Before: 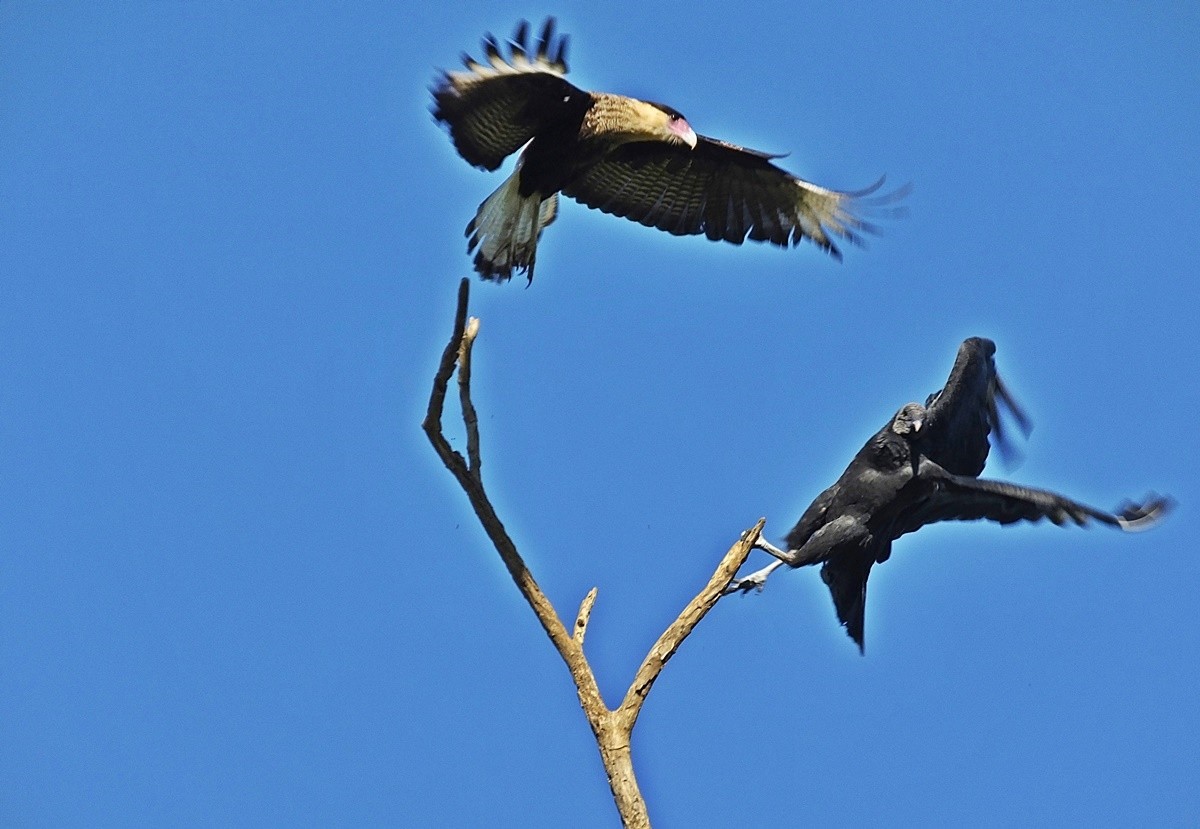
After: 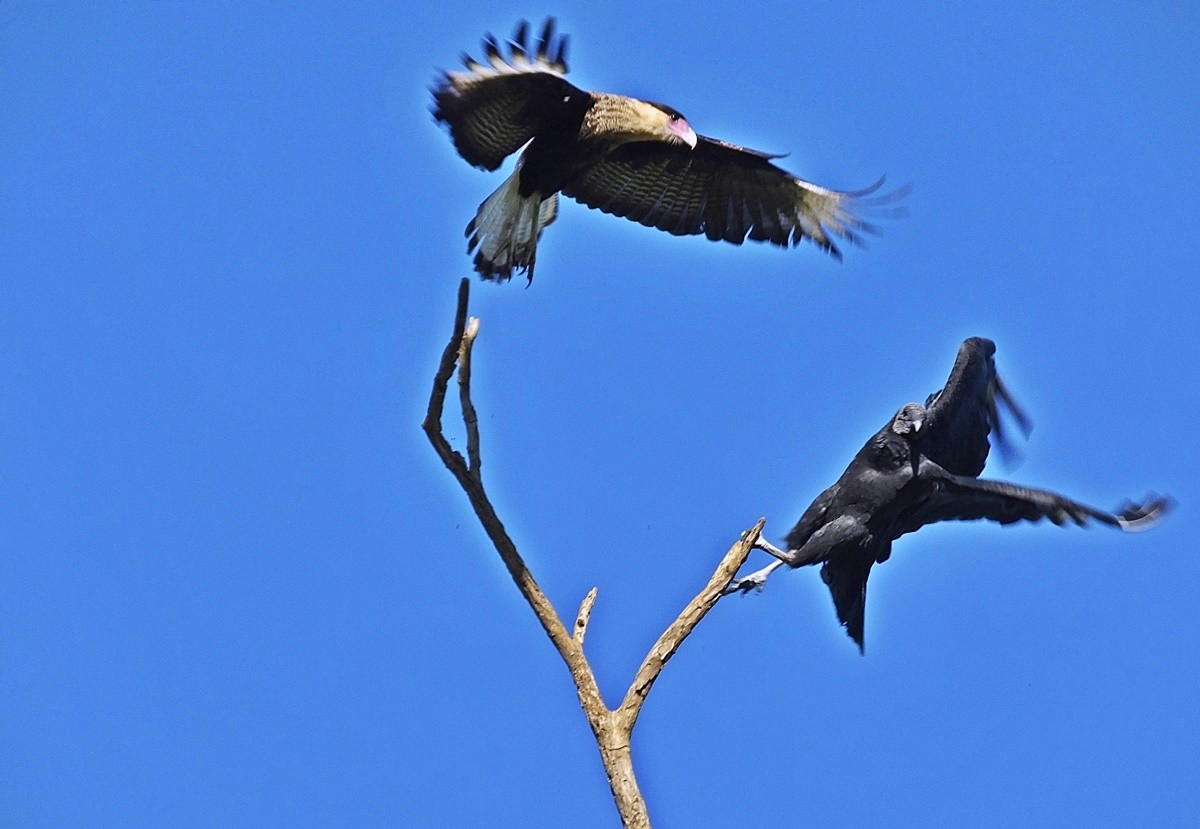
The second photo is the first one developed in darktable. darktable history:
color calibration: gray › normalize channels true, illuminant as shot in camera, x 0.362, y 0.384, temperature 4531.68 K, gamut compression 0.026
